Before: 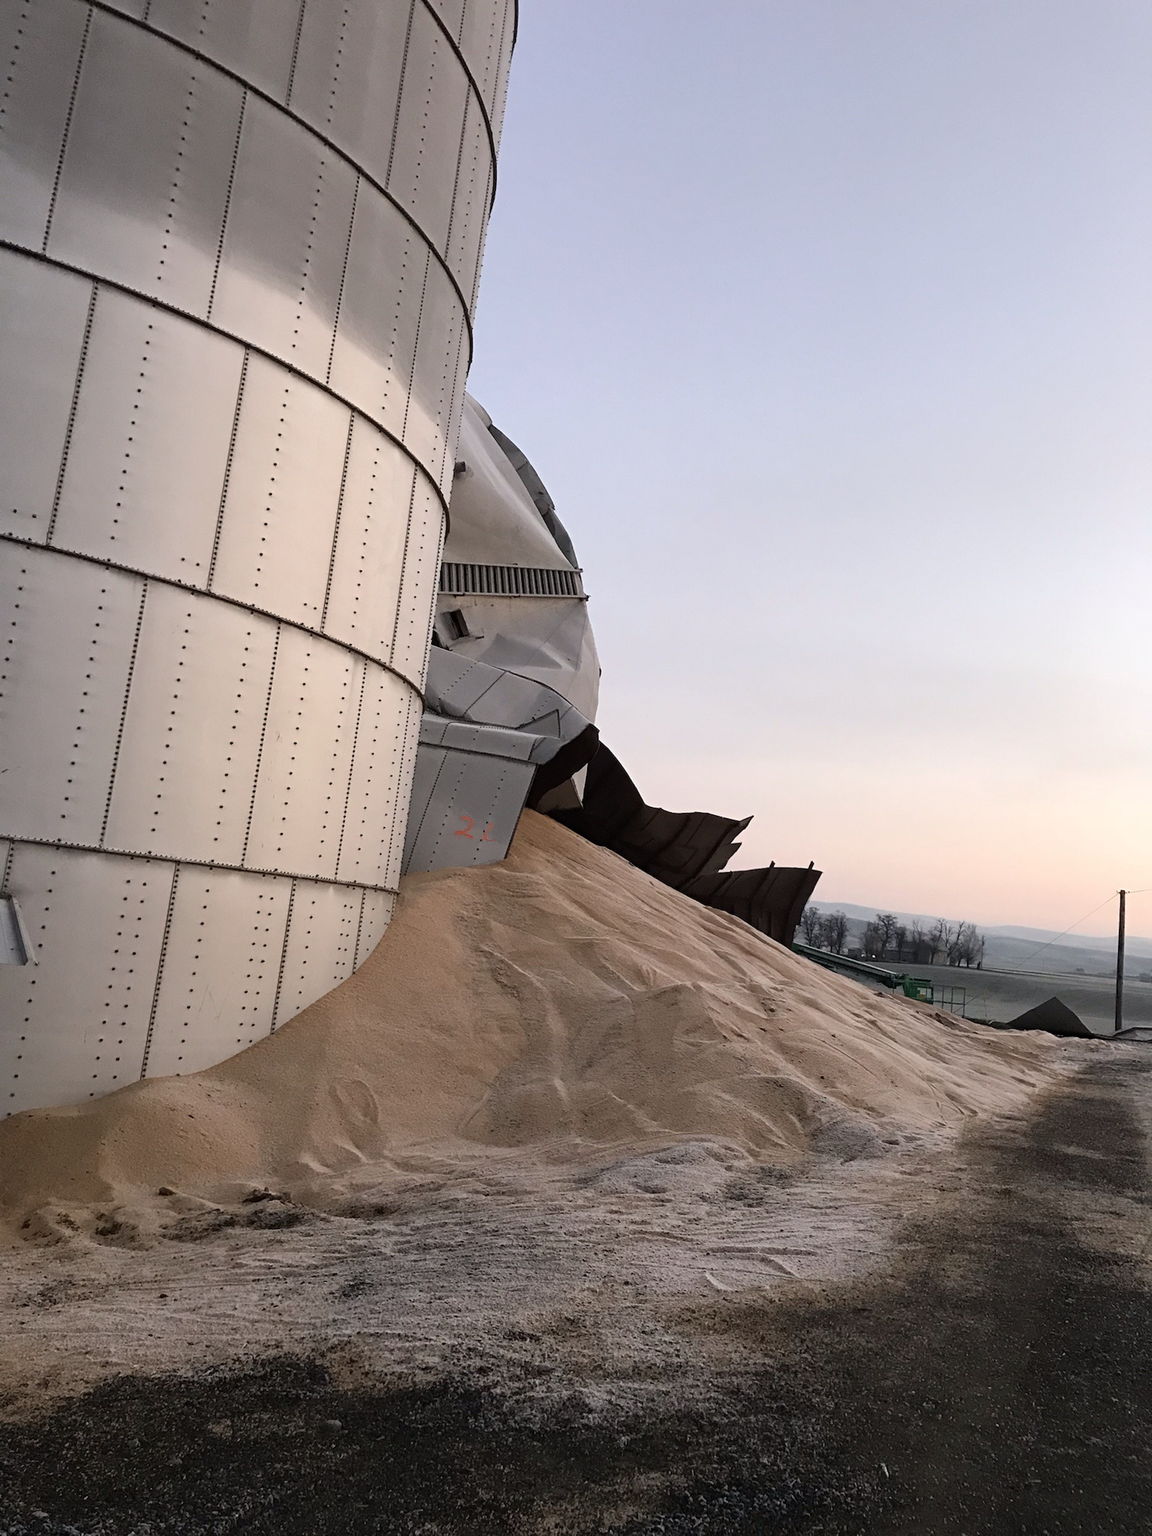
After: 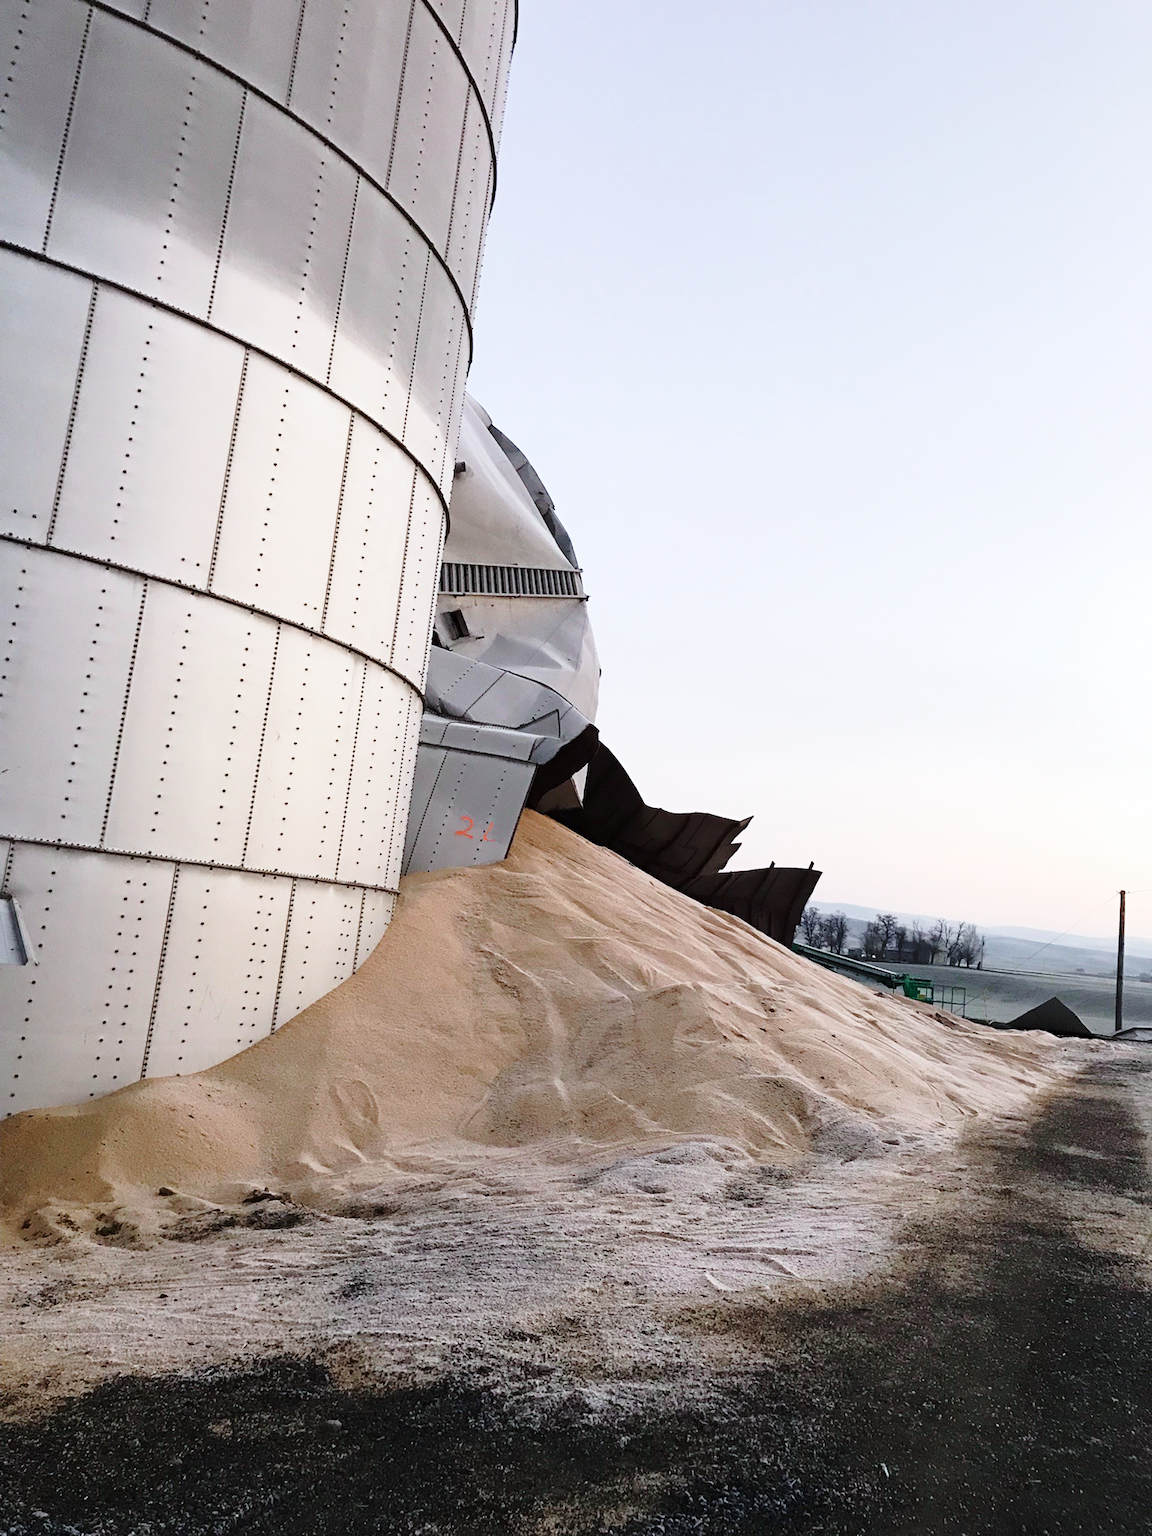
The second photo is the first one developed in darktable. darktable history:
base curve: curves: ch0 [(0, 0) (0.028, 0.03) (0.121, 0.232) (0.46, 0.748) (0.859, 0.968) (1, 1)], preserve colors none
color calibration: output R [0.948, 0.091, -0.04, 0], output G [-0.3, 1.384, -0.085, 0], output B [-0.108, 0.061, 1.08, 0], x 0.355, y 0.368, temperature 4695.05 K
